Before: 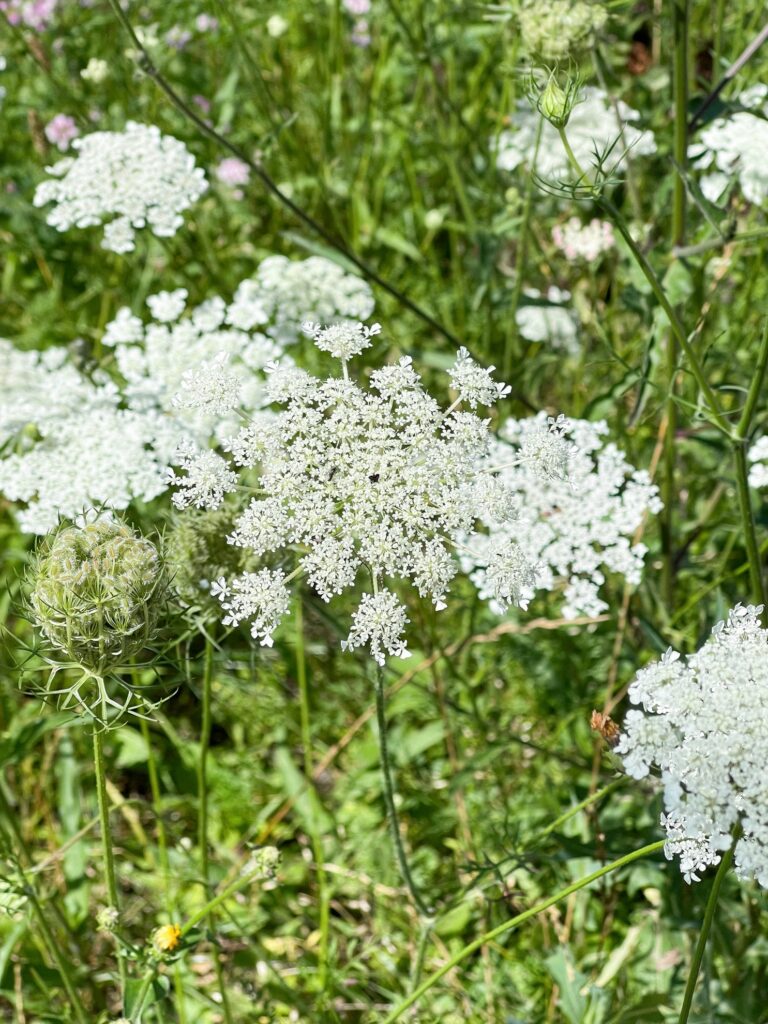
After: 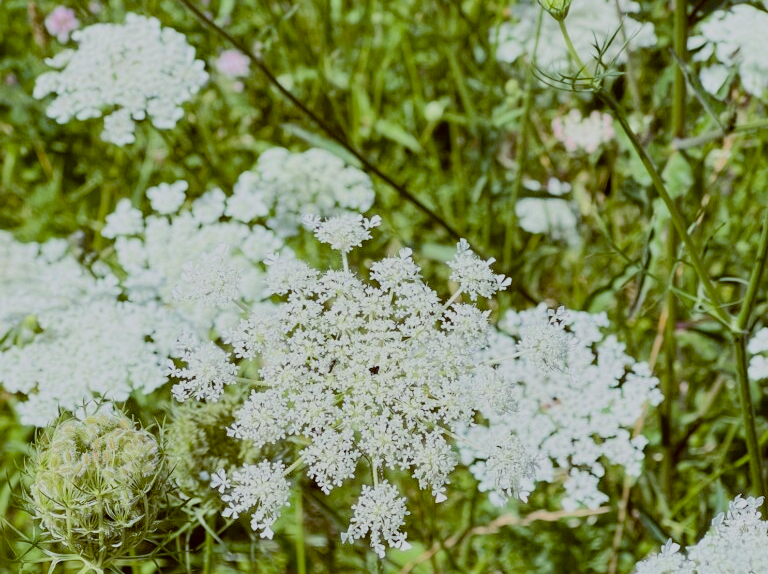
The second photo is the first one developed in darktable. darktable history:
filmic rgb: black relative exposure -7.15 EV, white relative exposure 5.36 EV, hardness 3.02, color science v6 (2022)
color balance: lift [1, 1.015, 1.004, 0.985], gamma [1, 0.958, 0.971, 1.042], gain [1, 0.956, 0.977, 1.044]
crop and rotate: top 10.605%, bottom 33.274%
